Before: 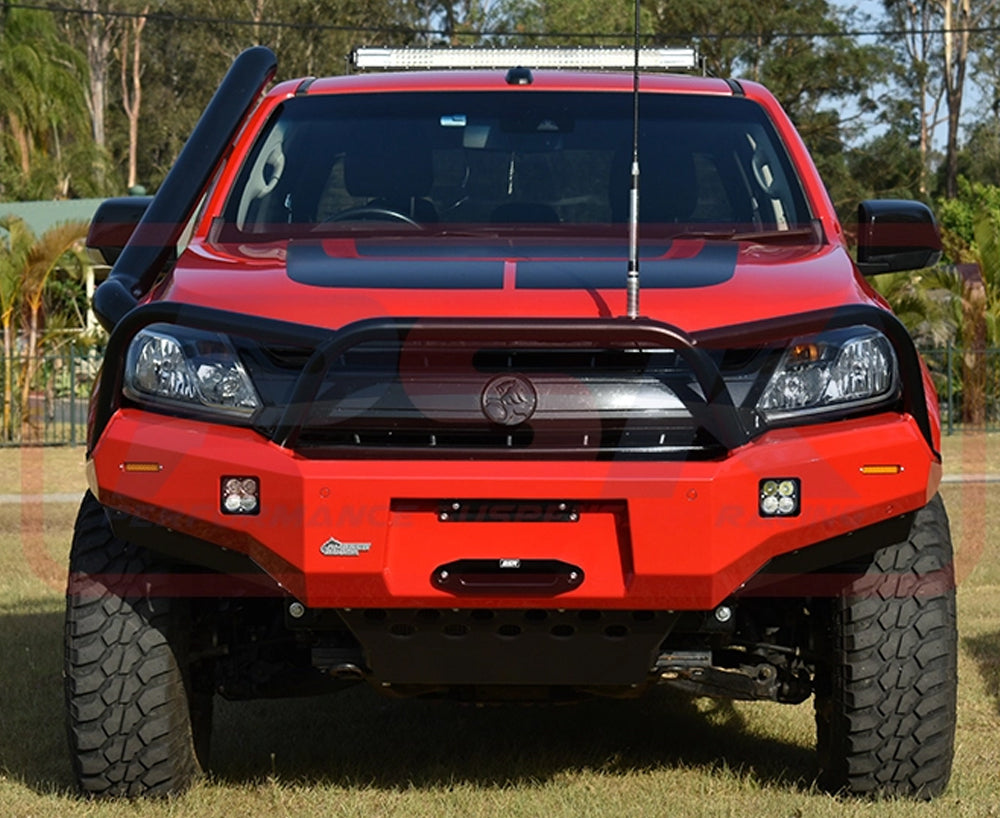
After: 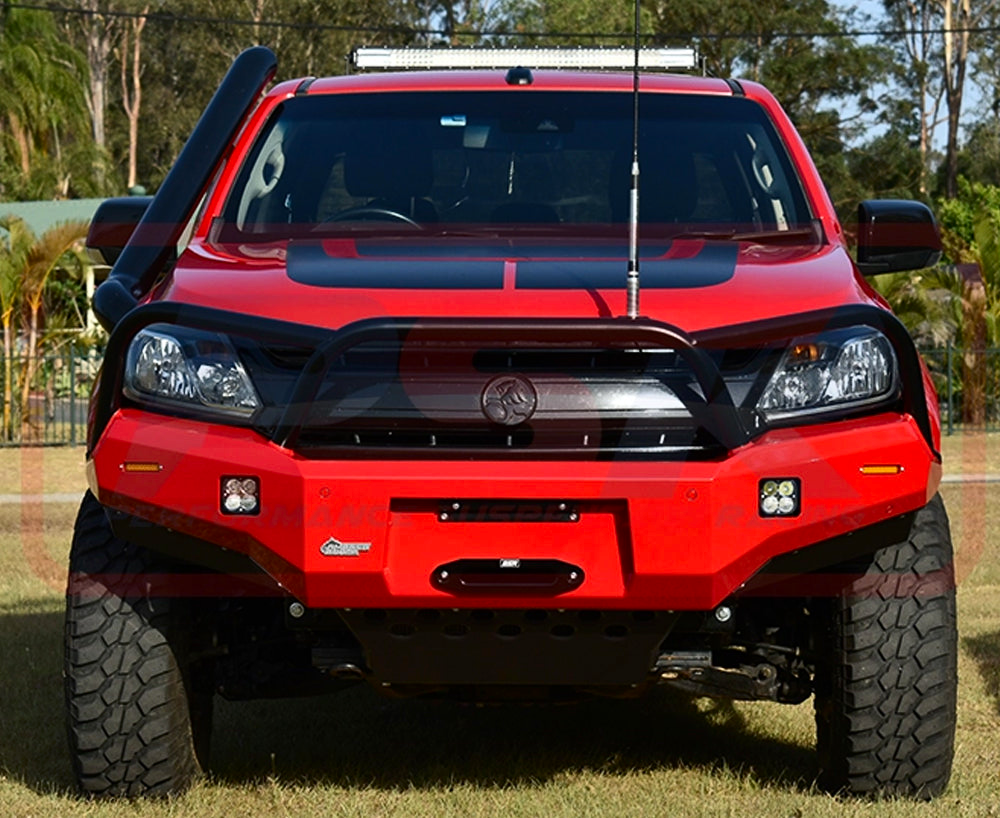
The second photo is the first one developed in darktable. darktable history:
contrast brightness saturation: contrast 0.153, brightness -0.011, saturation 0.096
